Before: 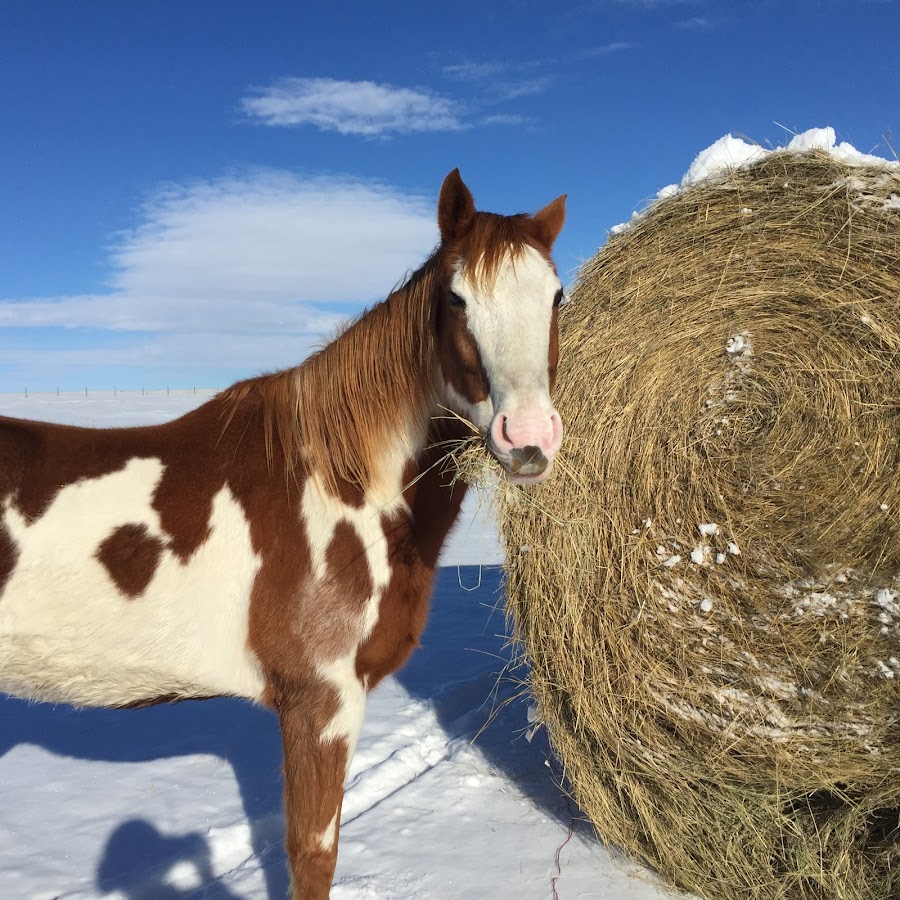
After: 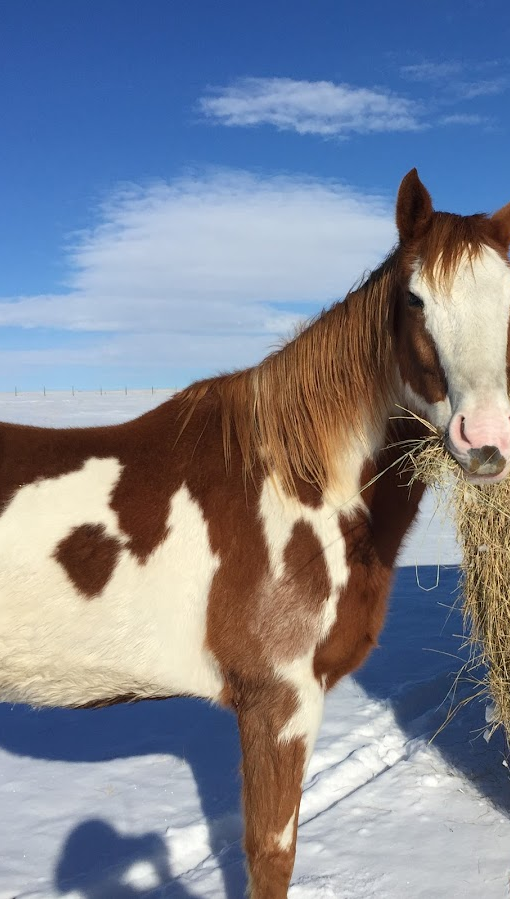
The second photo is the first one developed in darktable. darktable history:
crop: left 4.701%, right 38.582%
